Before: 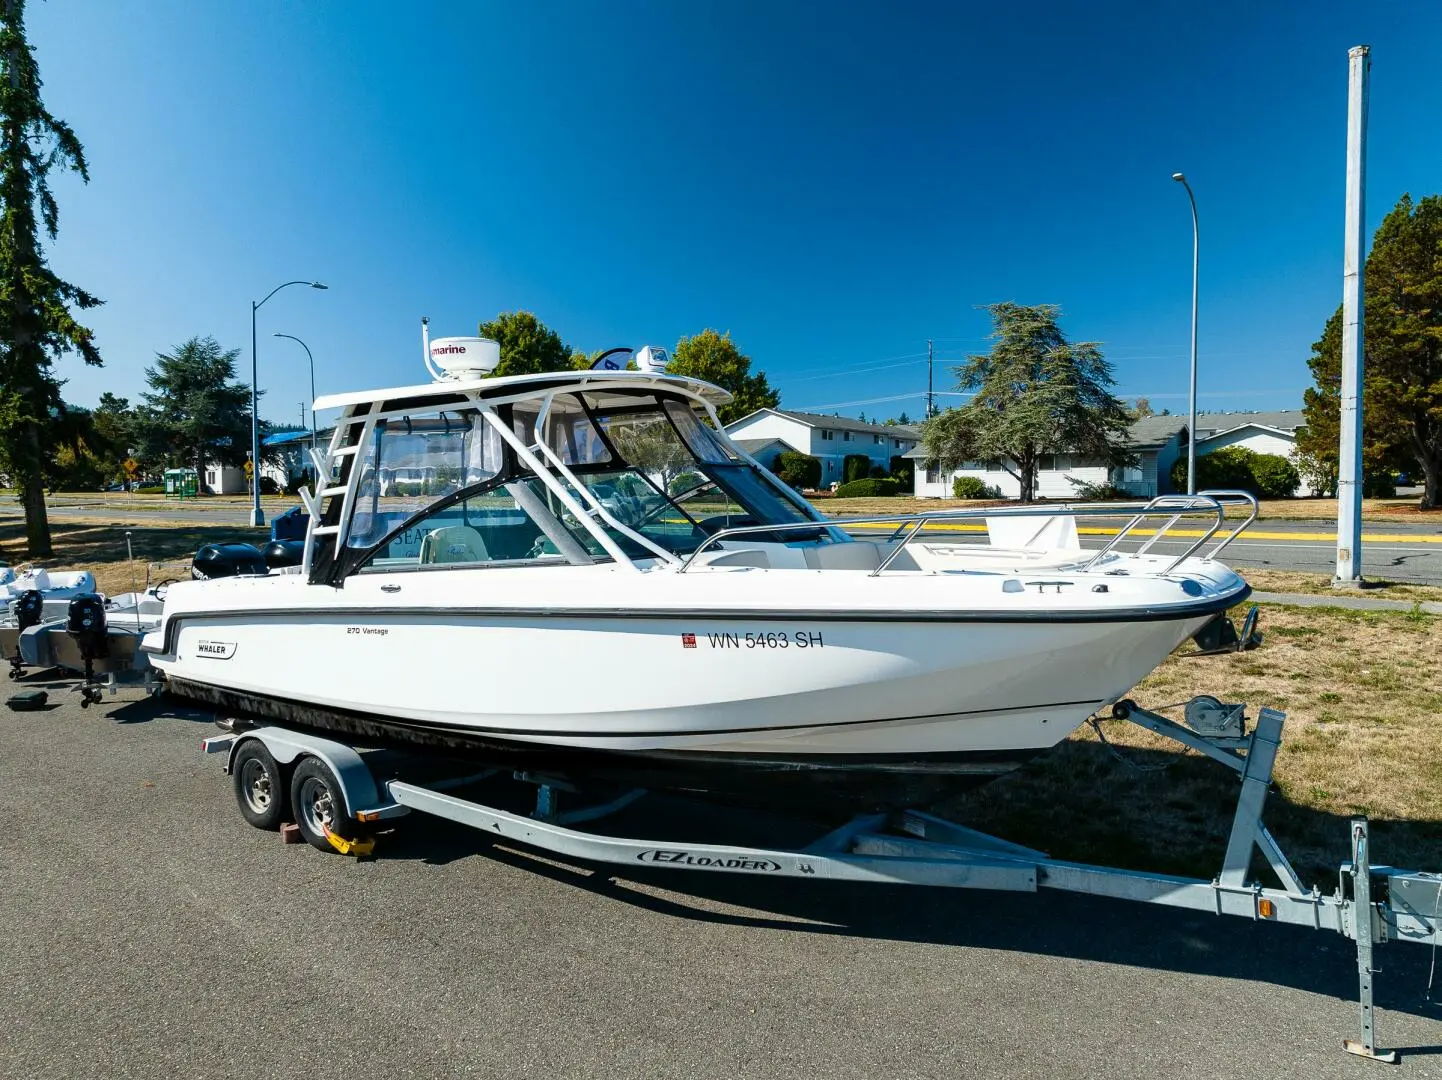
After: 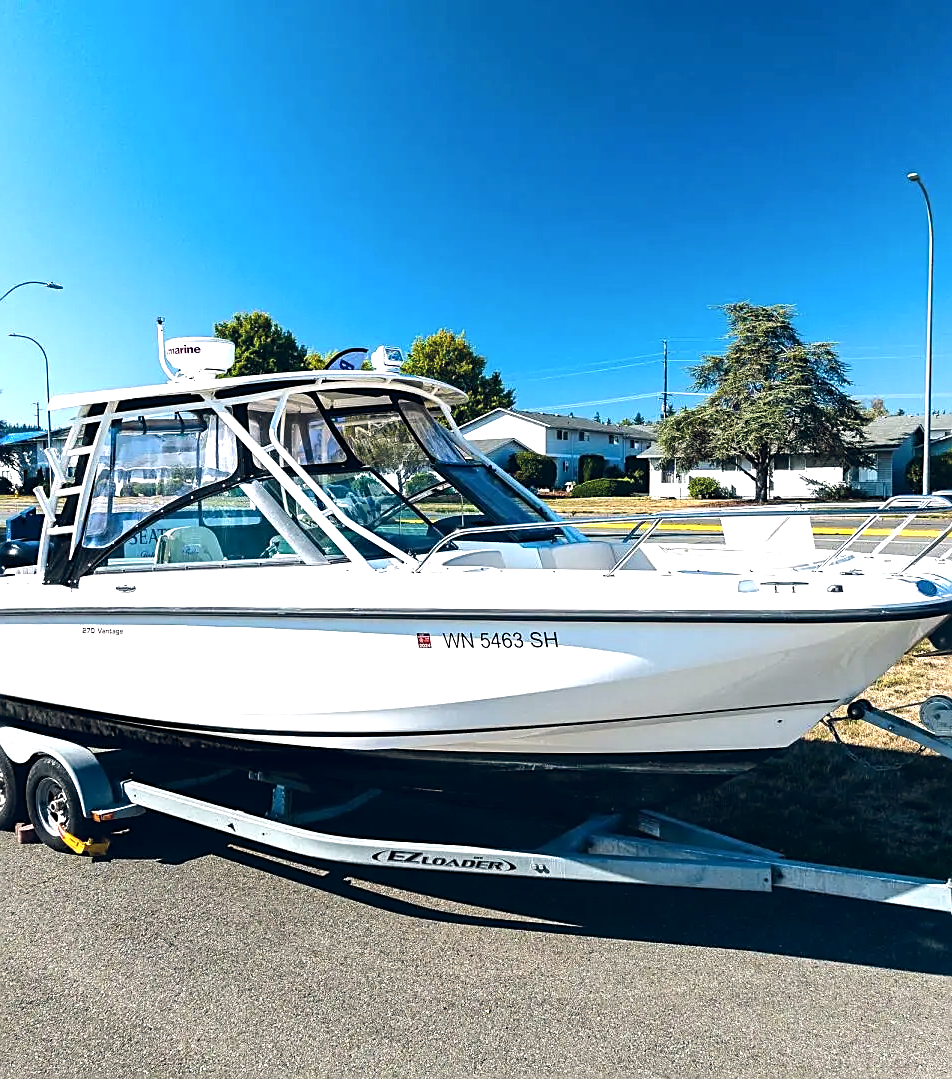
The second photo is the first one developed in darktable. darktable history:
sharpen: on, module defaults
color balance rgb: shadows lift › hue 87.51°, highlights gain › chroma 1.62%, highlights gain › hue 55.1°, global offset › chroma 0.1%, global offset › hue 253.66°, linear chroma grading › global chroma 0.5%
white balance: red 0.983, blue 1.036
tone equalizer: -8 EV -0.417 EV, -7 EV -0.389 EV, -6 EV -0.333 EV, -5 EV -0.222 EV, -3 EV 0.222 EV, -2 EV 0.333 EV, -1 EV 0.389 EV, +0 EV 0.417 EV, edges refinement/feathering 500, mask exposure compensation -1.57 EV, preserve details no
exposure: black level correction -0.002, exposure 0.54 EV, compensate highlight preservation false
crop and rotate: left 18.442%, right 15.508%
